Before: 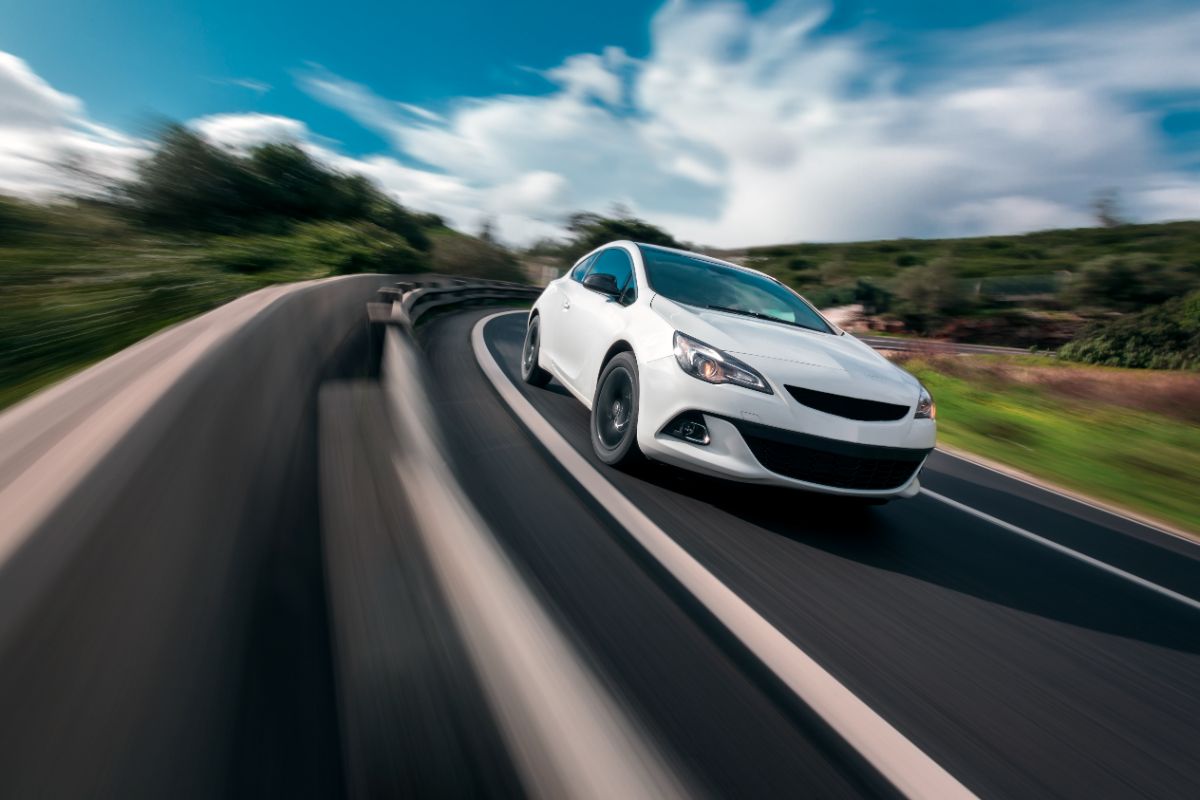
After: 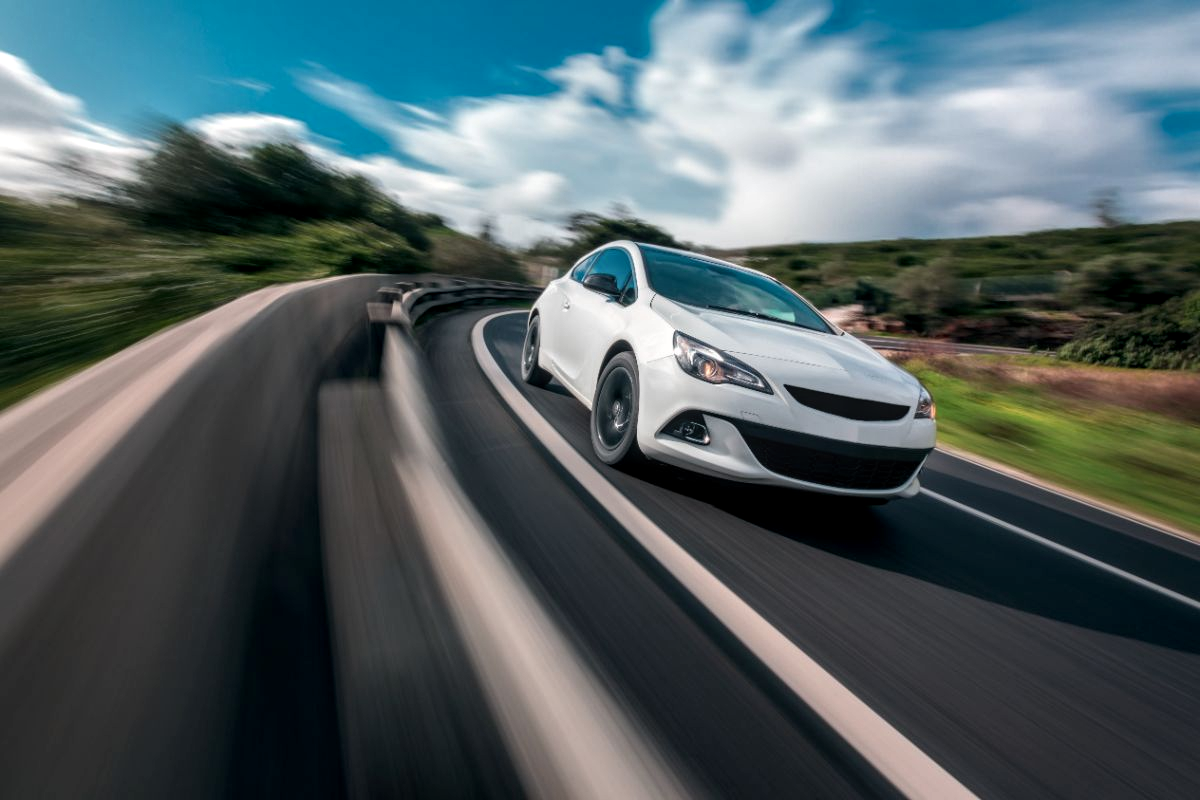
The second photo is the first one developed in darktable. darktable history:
local contrast: highlights 54%, shadows 53%, detail 130%, midtone range 0.448
